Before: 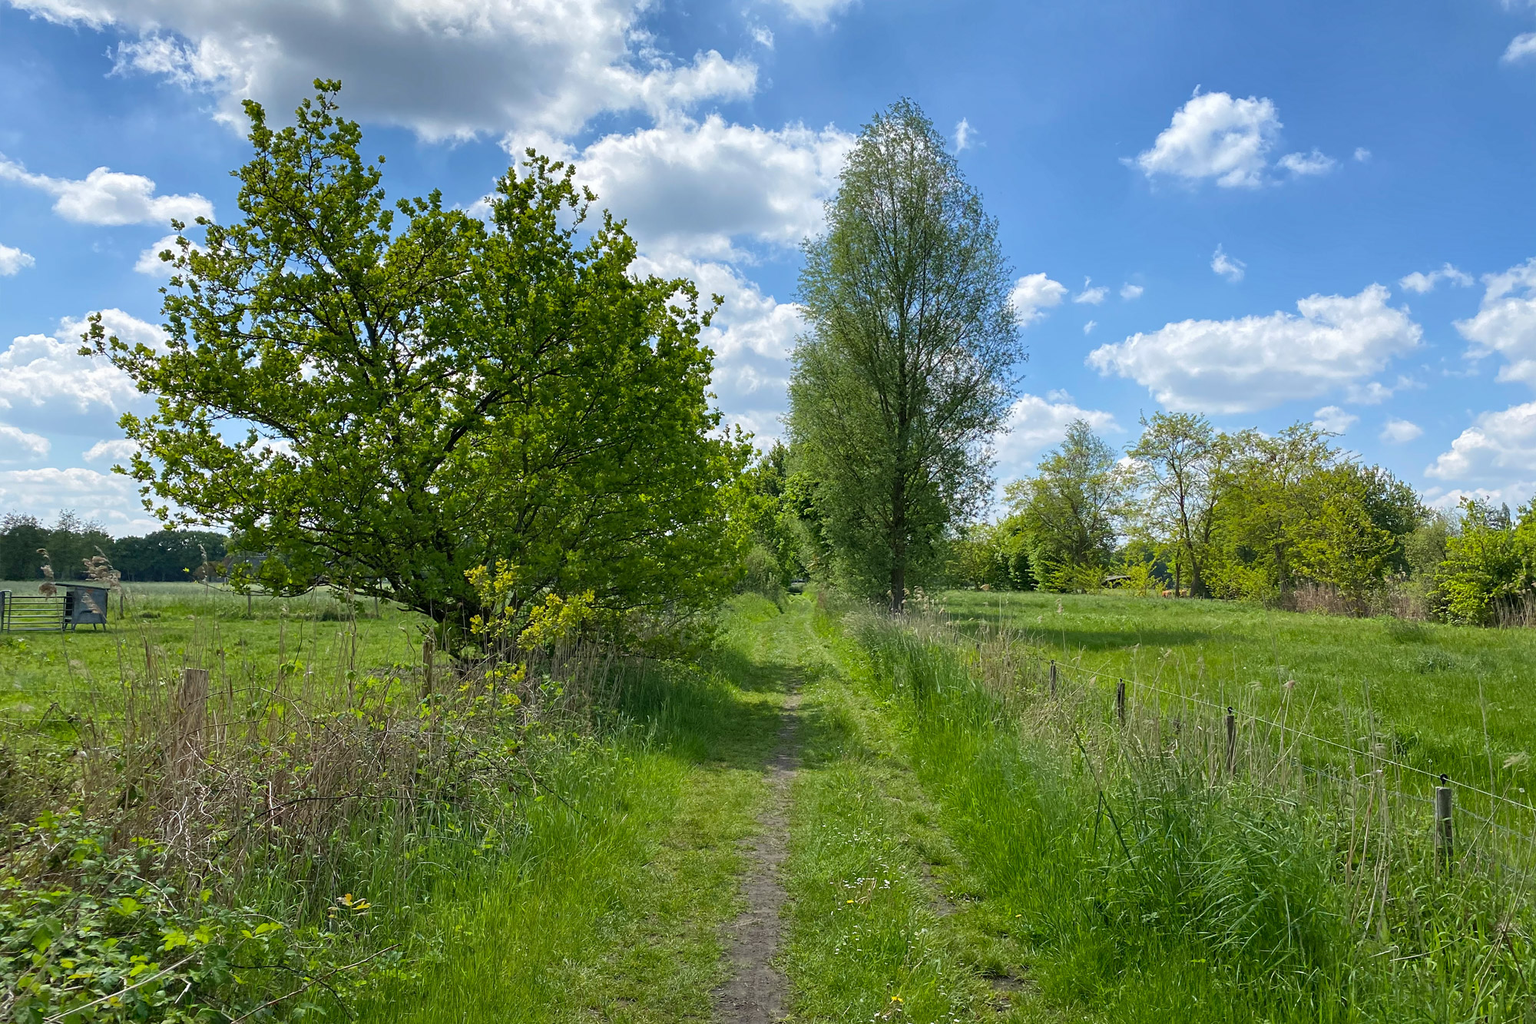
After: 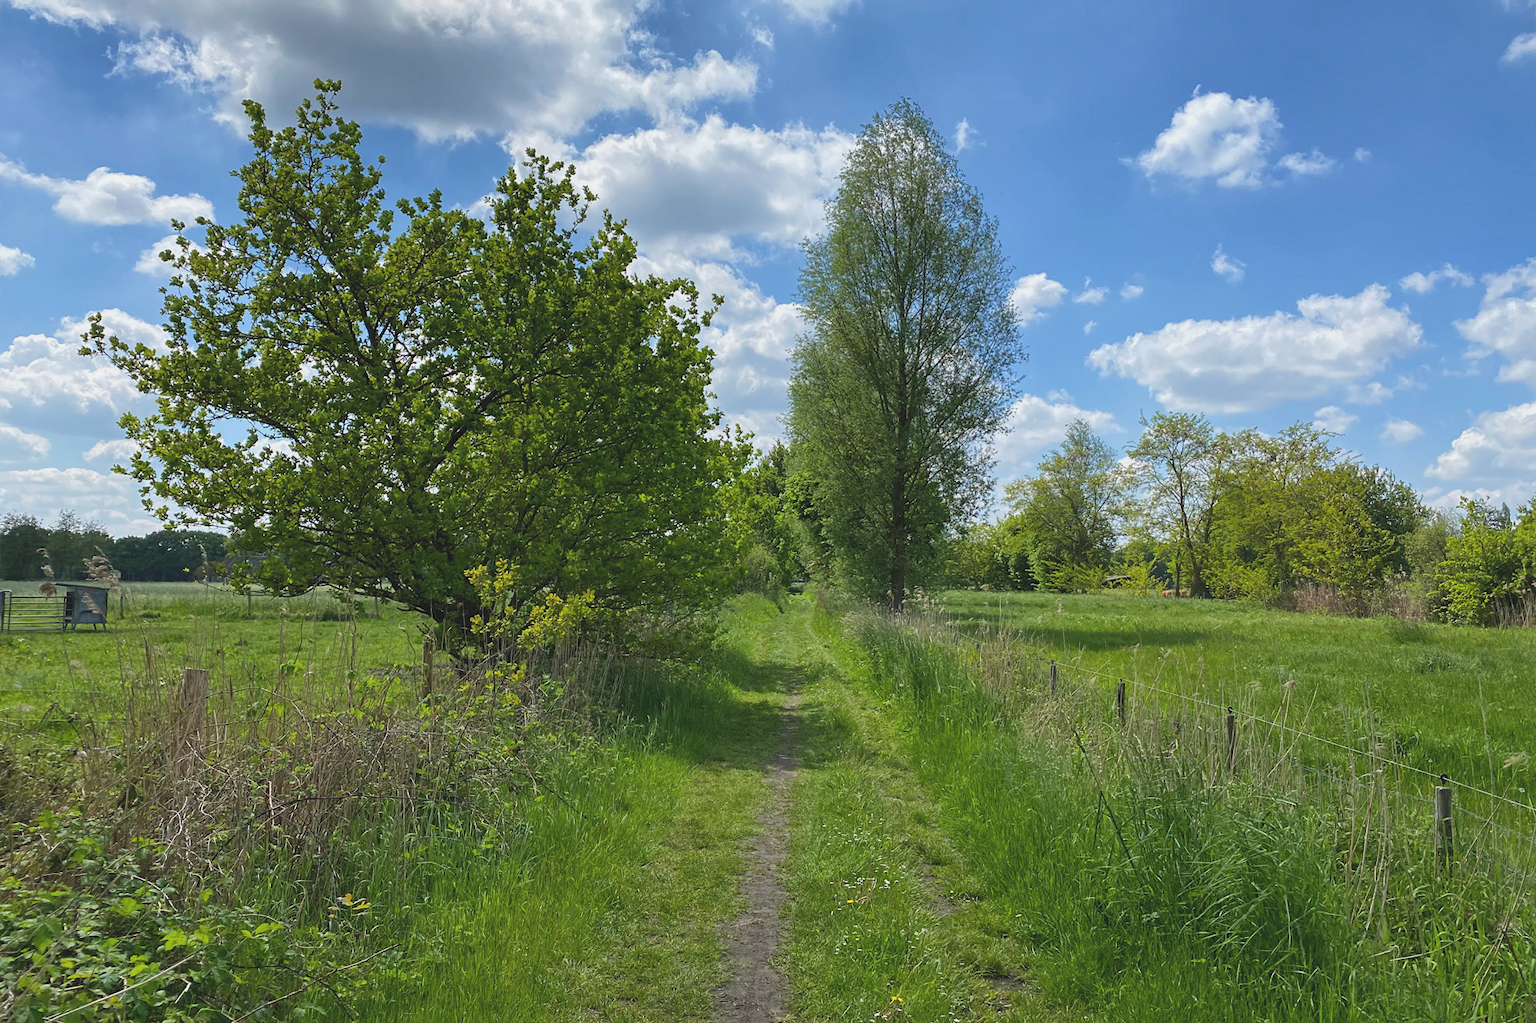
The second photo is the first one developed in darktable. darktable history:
exposure: black level correction -0.013, exposure -0.187 EV, compensate highlight preservation false
